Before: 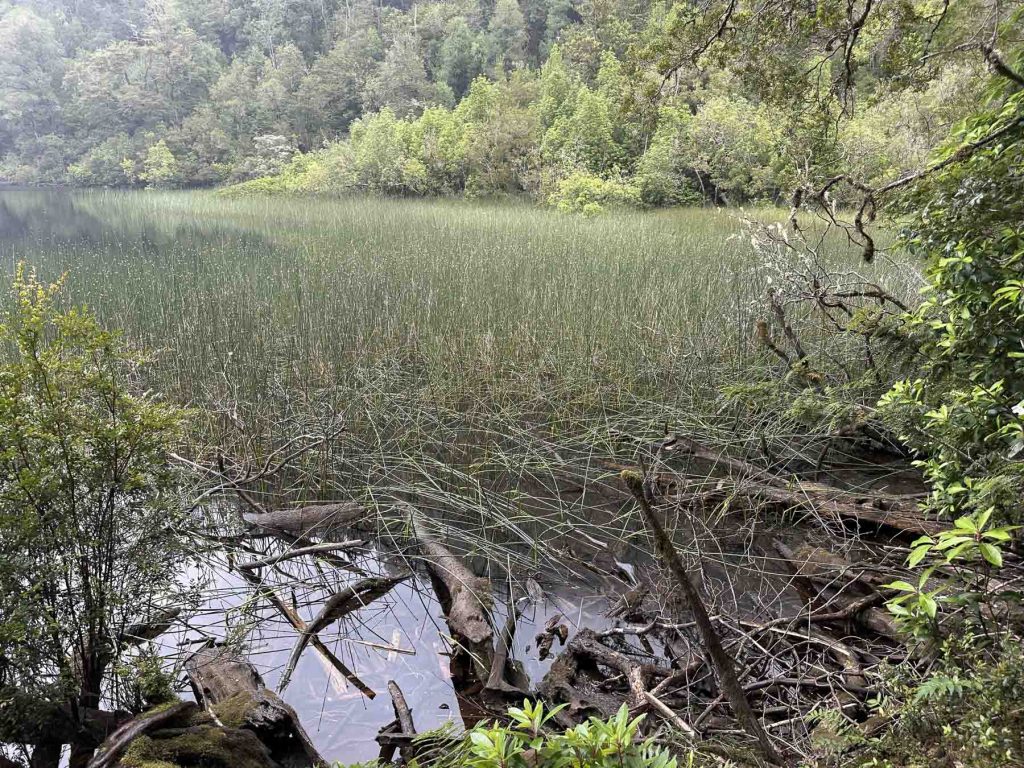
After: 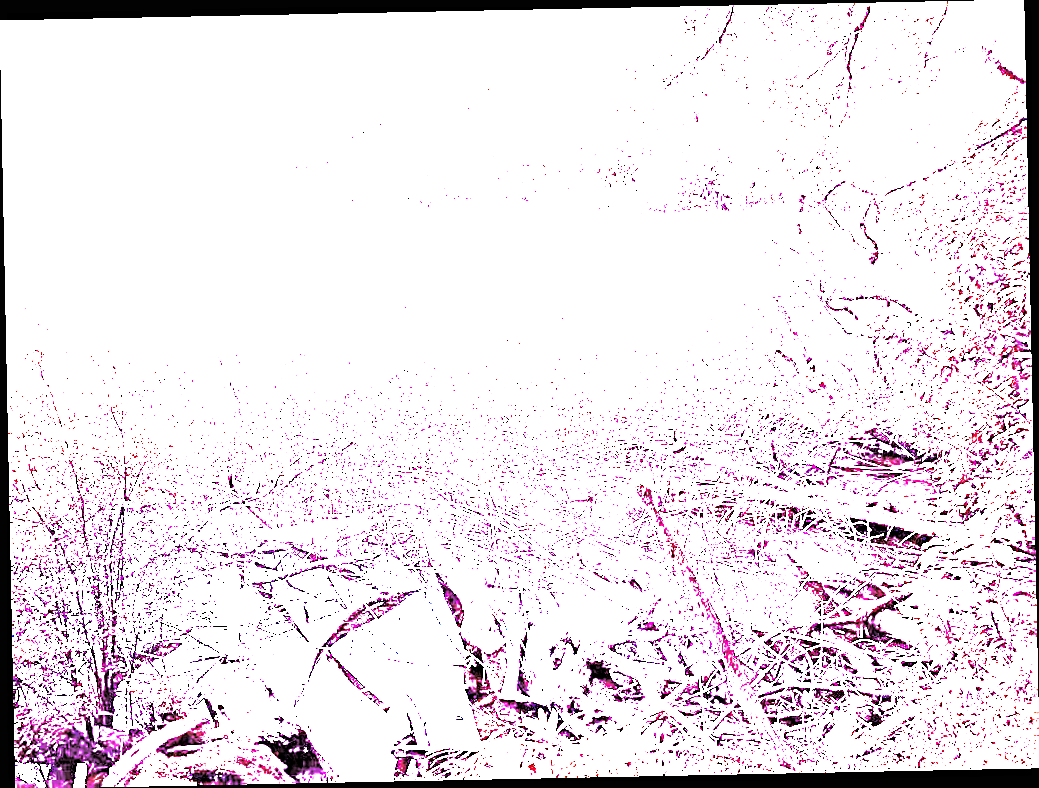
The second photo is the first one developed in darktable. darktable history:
exposure: black level correction 0, exposure 1.379 EV, compensate exposure bias true, compensate highlight preservation false
white balance: red 8, blue 8
color correction: highlights a* -10.04, highlights b* -10.37
rotate and perspective: rotation -1.17°, automatic cropping off
split-toning: shadows › saturation 0.2
sharpen: radius 2.676, amount 0.669
